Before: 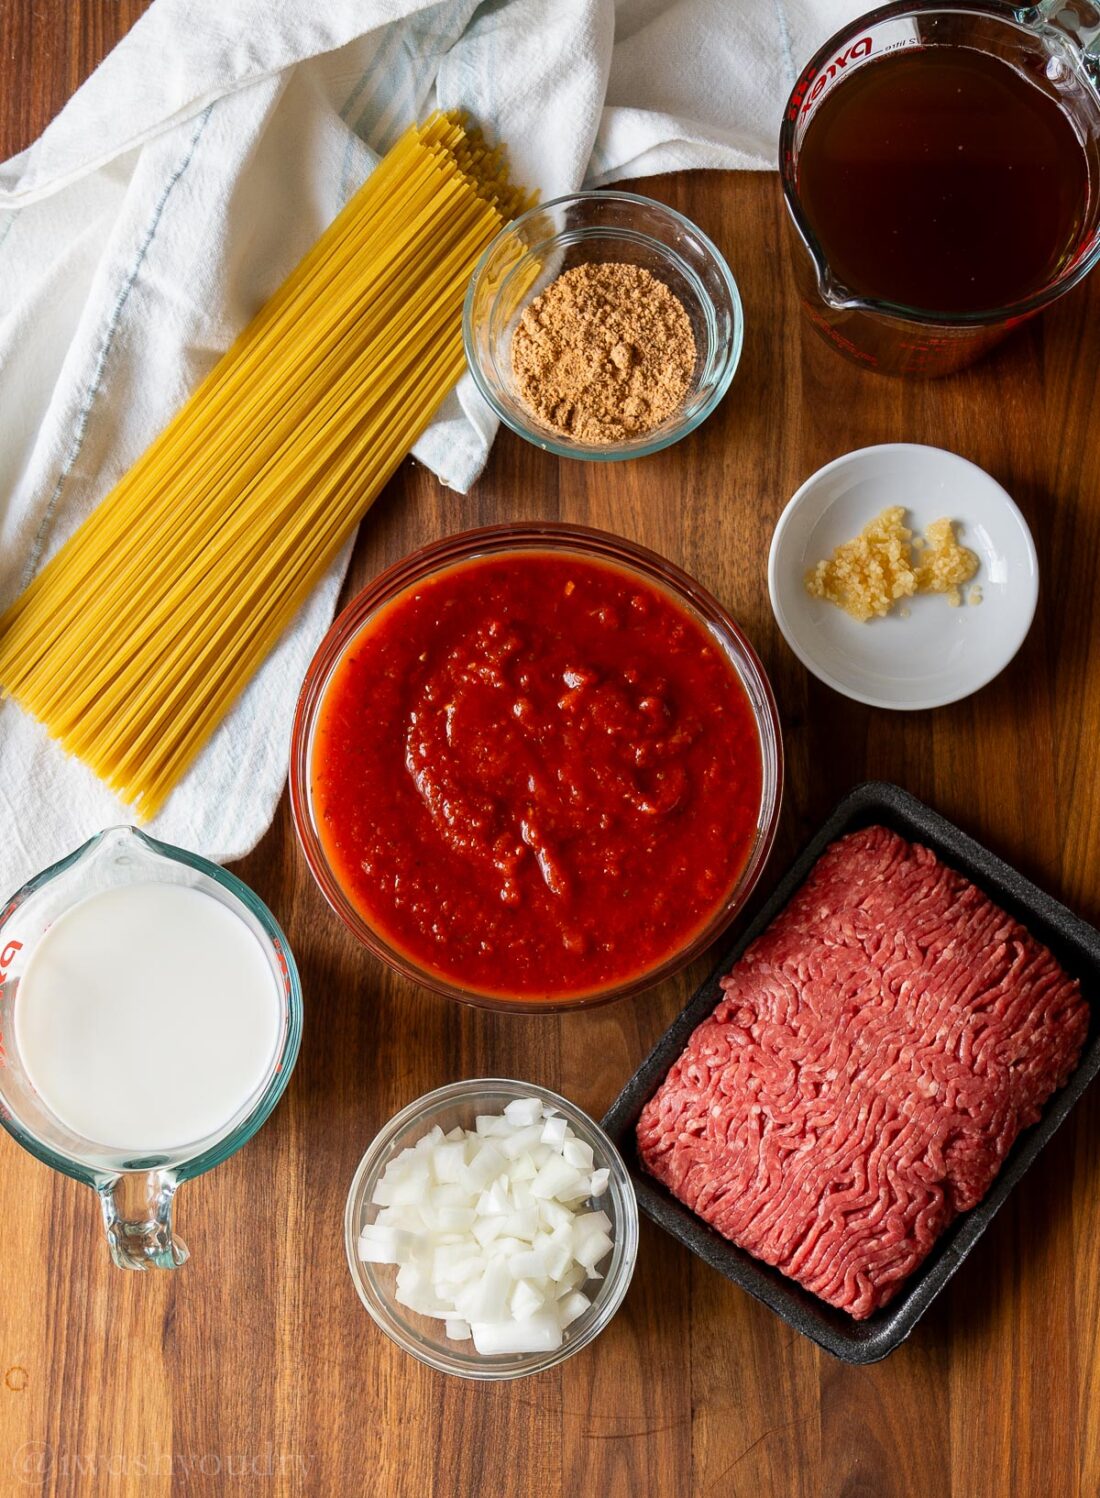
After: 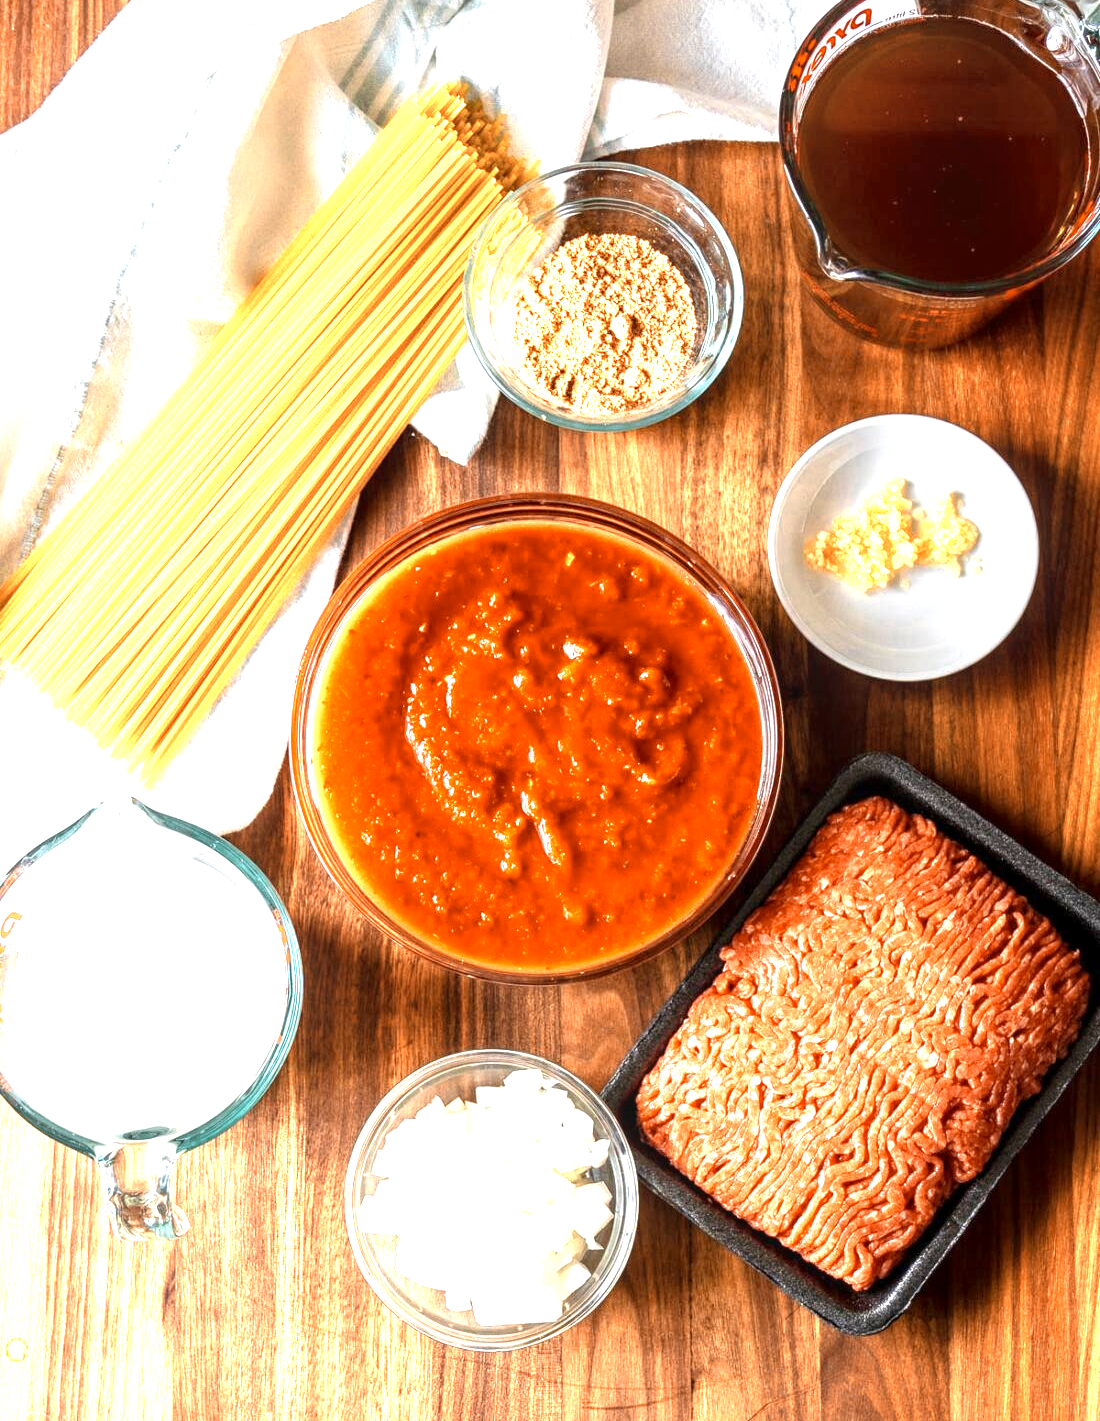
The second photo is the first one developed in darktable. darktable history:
color zones: curves: ch0 [(0.018, 0.548) (0.197, 0.654) (0.425, 0.447) (0.605, 0.658) (0.732, 0.579)]; ch1 [(0.105, 0.531) (0.224, 0.531) (0.386, 0.39) (0.618, 0.456) (0.732, 0.456) (0.956, 0.421)]; ch2 [(0.039, 0.583) (0.215, 0.465) (0.399, 0.544) (0.465, 0.548) (0.614, 0.447) (0.724, 0.43) (0.882, 0.623) (0.956, 0.632)]
contrast brightness saturation: saturation 0.135
local contrast: on, module defaults
crop and rotate: top 1.974%, bottom 3.108%
exposure: black level correction 0, exposure 1.2 EV, compensate highlight preservation false
